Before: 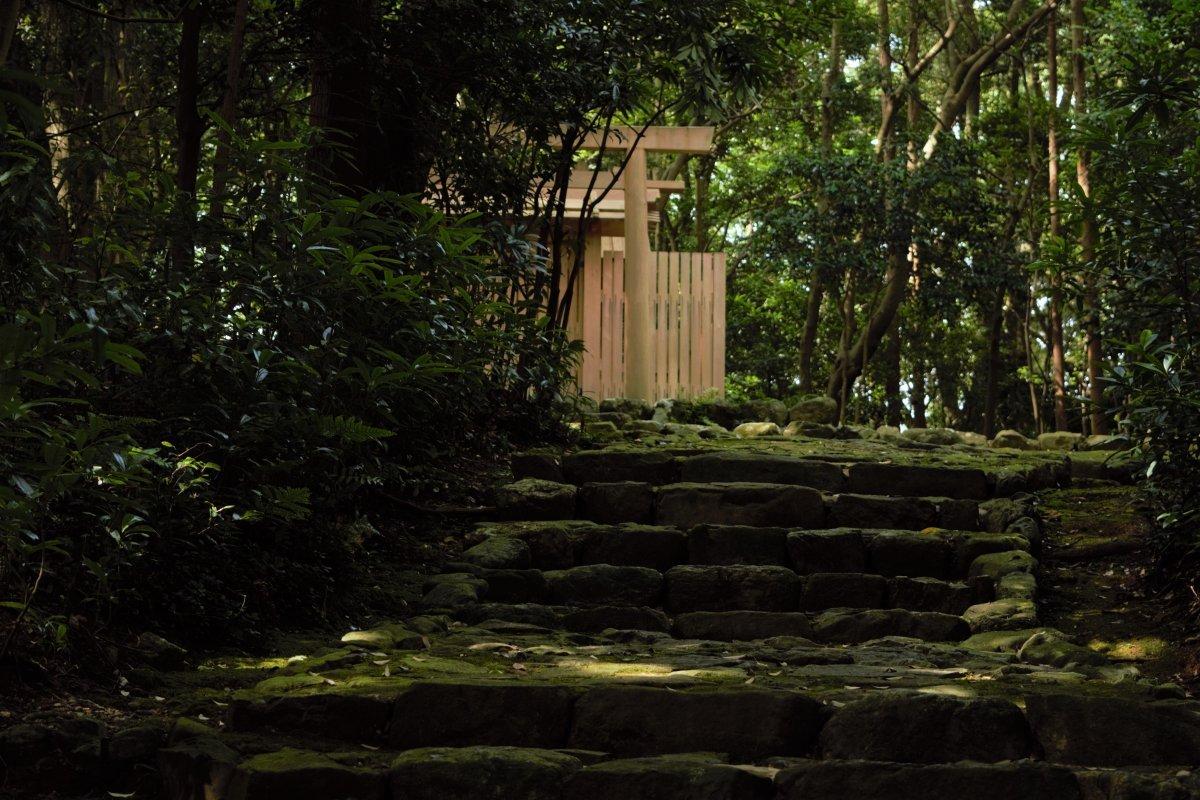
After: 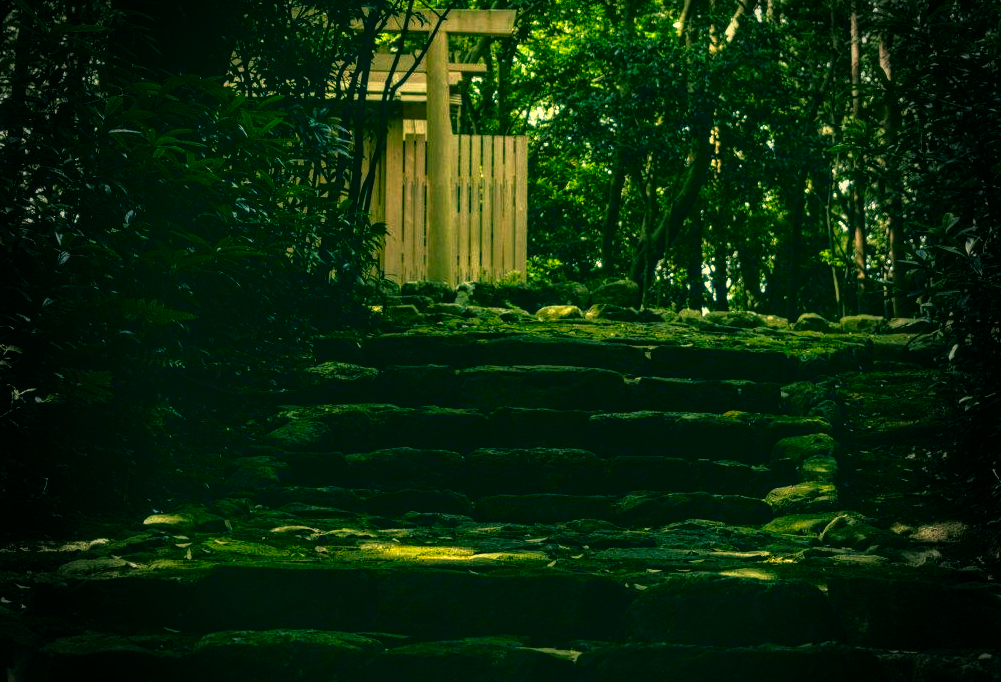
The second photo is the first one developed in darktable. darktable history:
exposure: black level correction 0, exposure 0.498 EV, compensate exposure bias true, compensate highlight preservation false
tone equalizer: -8 EV -0.001 EV, -7 EV 0.003 EV, -6 EV -0.005 EV, -5 EV -0.007 EV, -4 EV -0.059 EV, -3 EV -0.214 EV, -2 EV -0.264 EV, -1 EV 0.09 EV, +0 EV 0.275 EV, edges refinement/feathering 500, mask exposure compensation -1.57 EV, preserve details no
vignetting: fall-off start 68.81%, fall-off radius 30.3%, brightness -0.575, width/height ratio 0.986, shape 0.86
crop: left 16.517%, top 14.738%
local contrast: highlights 1%, shadows 5%, detail 133%
contrast brightness saturation: contrast 0.198, brightness -0.104, saturation 0.104
color correction: highlights a* 1.94, highlights b* 34.46, shadows a* -36.8, shadows b* -5.4
